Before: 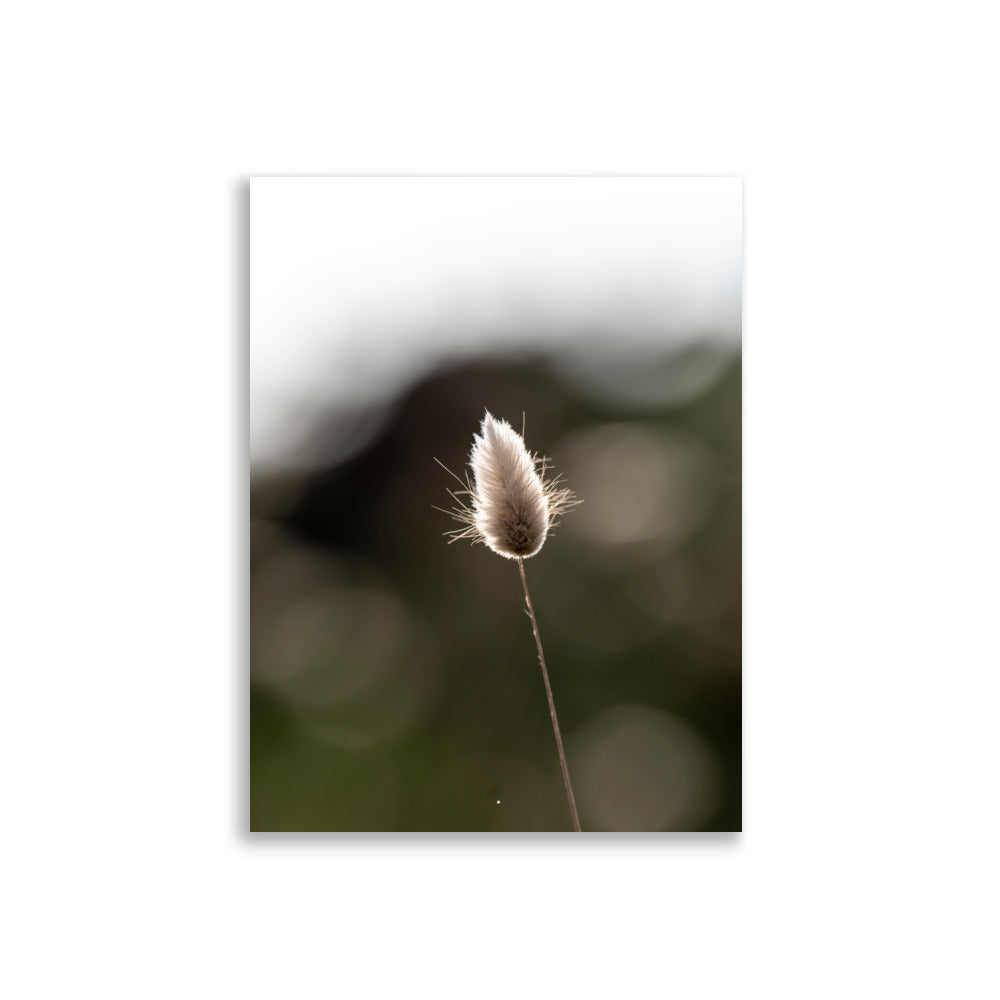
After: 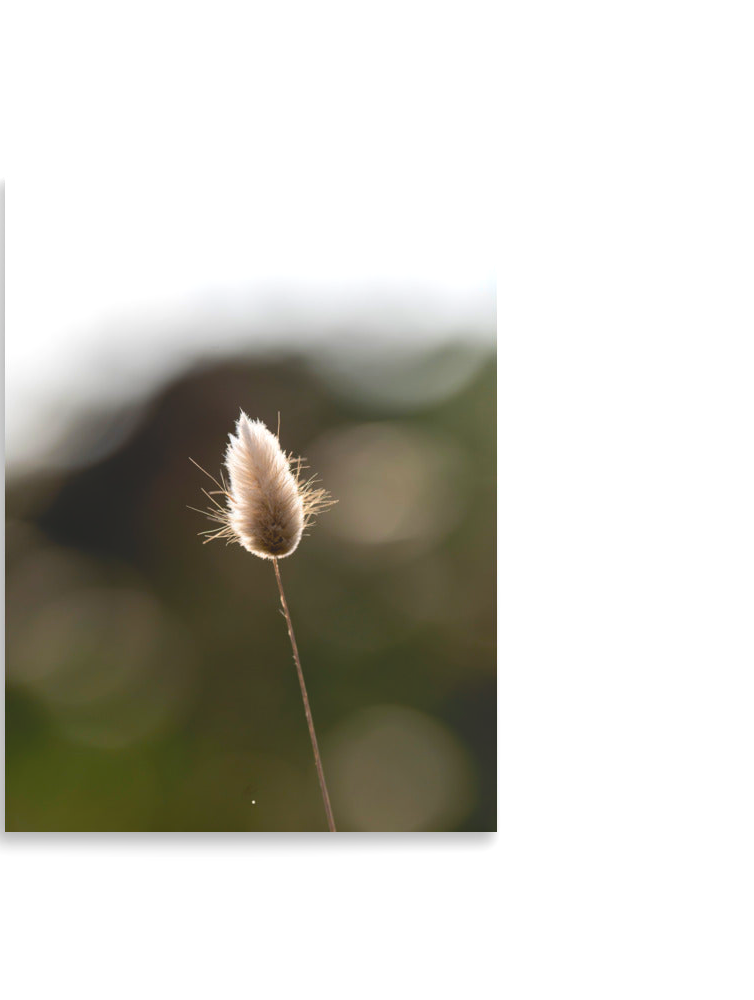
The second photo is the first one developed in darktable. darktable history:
color balance rgb: perceptual saturation grading › global saturation 25%, global vibrance 20%
crop and rotate: left 24.6%
local contrast: detail 70%
tone equalizer: -8 EV -0.417 EV, -7 EV -0.389 EV, -6 EV -0.333 EV, -5 EV -0.222 EV, -3 EV 0.222 EV, -2 EV 0.333 EV, -1 EV 0.389 EV, +0 EV 0.417 EV, edges refinement/feathering 500, mask exposure compensation -1.57 EV, preserve details no
